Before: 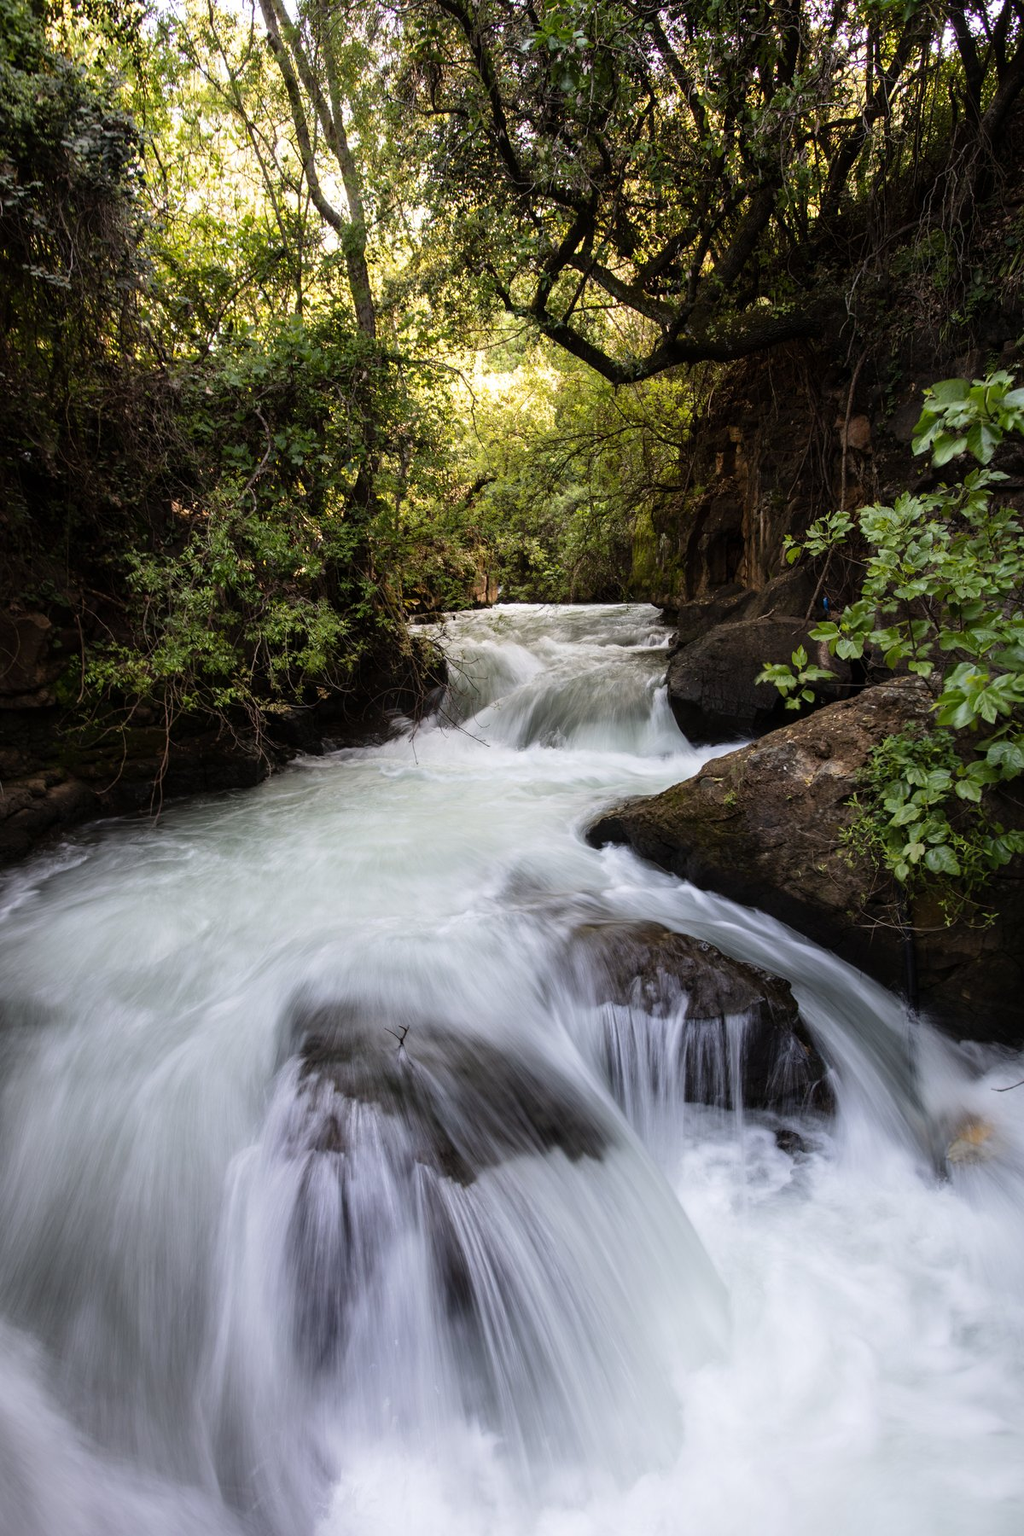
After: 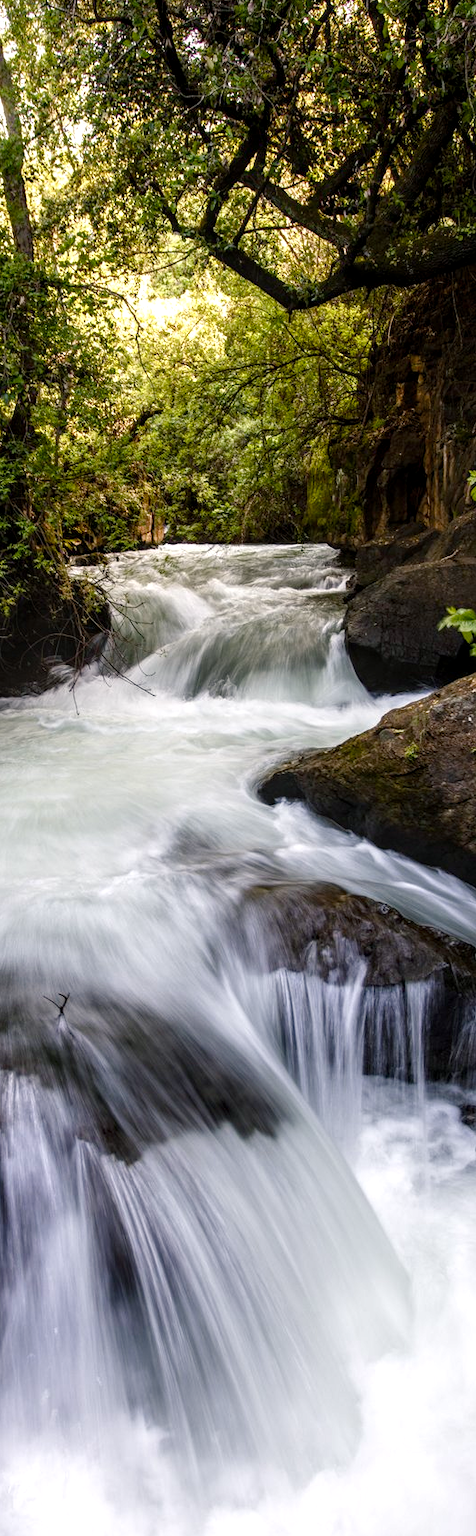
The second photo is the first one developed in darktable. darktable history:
local contrast: detail 130%
crop: left 33.617%, top 6.058%, right 22.713%
exposure: exposure -0.155 EV, compensate exposure bias true, compensate highlight preservation false
color balance rgb: shadows lift › luminance -5.014%, shadows lift › chroma 1.156%, shadows lift › hue 219.15°, highlights gain › chroma 1.071%, highlights gain › hue 69.91°, linear chroma grading › global chroma 9.691%, perceptual saturation grading › global saturation 20%, perceptual saturation grading › highlights -50.607%, perceptual saturation grading › shadows 30.774%, perceptual brilliance grading › global brilliance 10.439%
